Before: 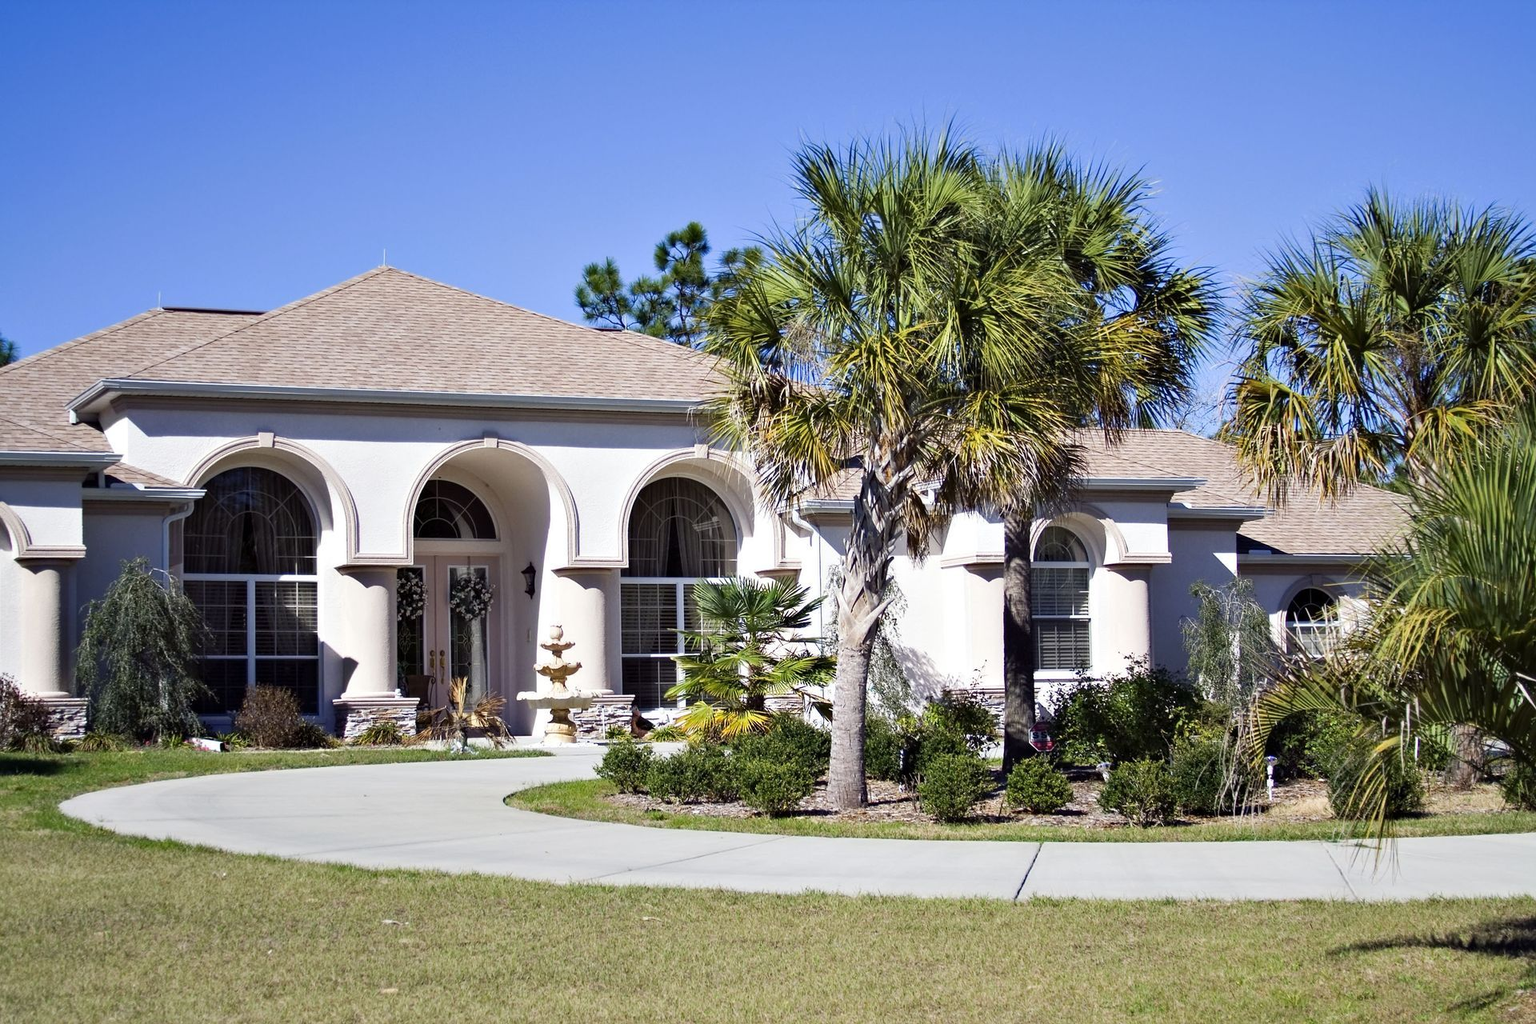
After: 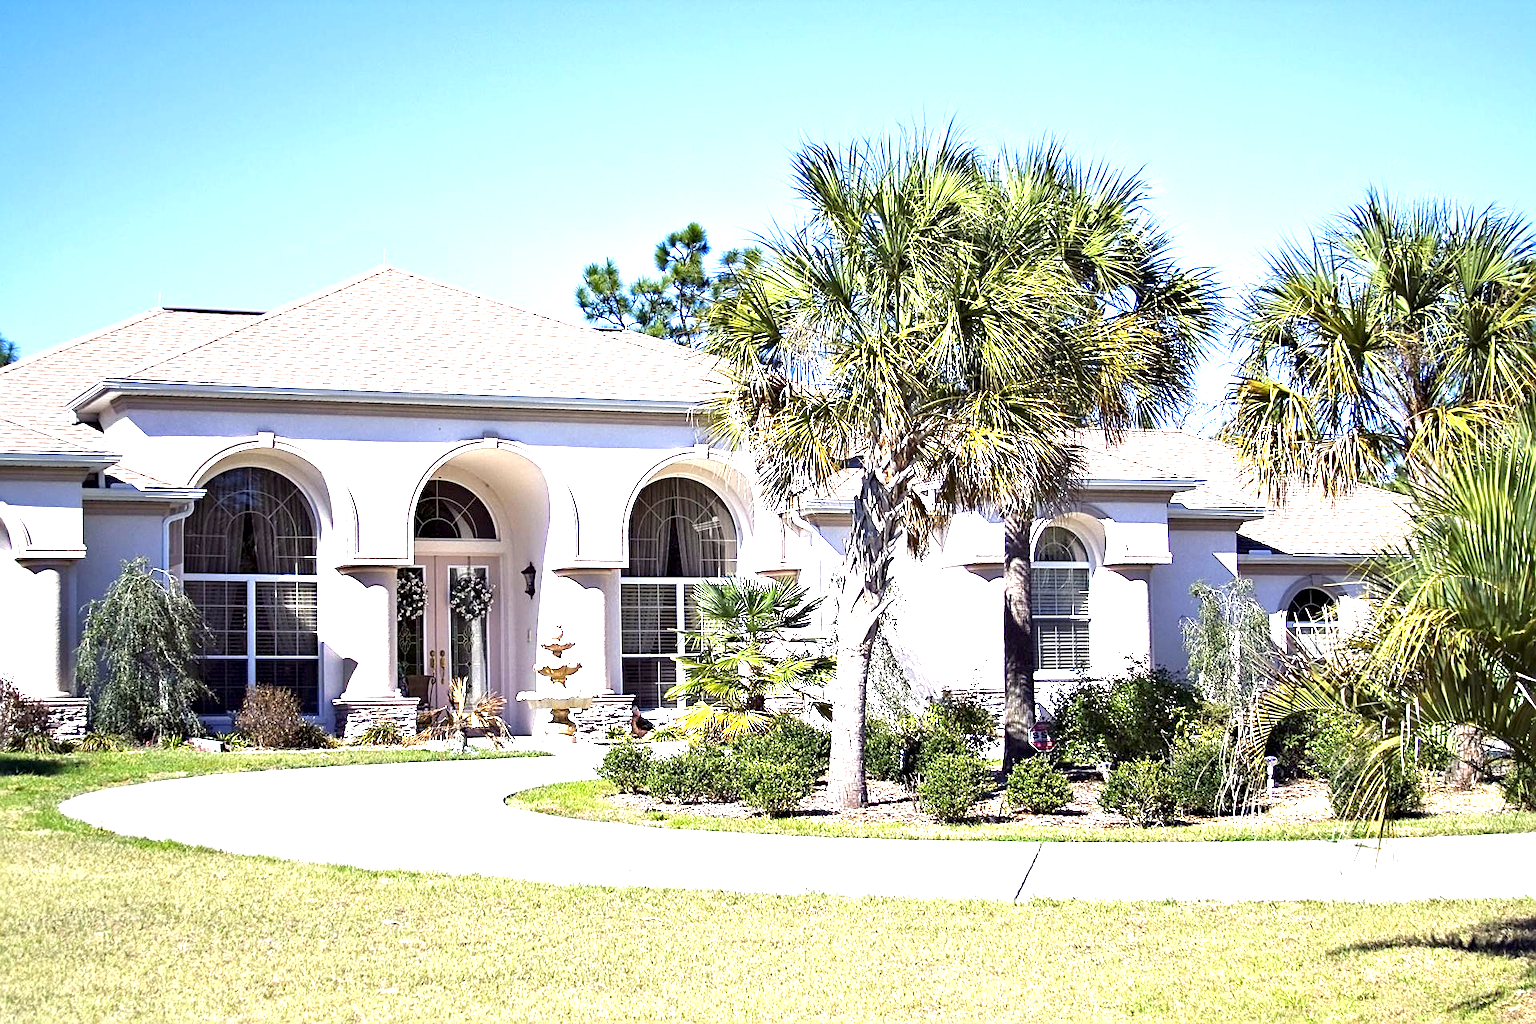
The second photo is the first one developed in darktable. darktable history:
exposure: black level correction 0.001, exposure 1.719 EV, compensate exposure bias true, compensate highlight preservation false
sharpen: on, module defaults
